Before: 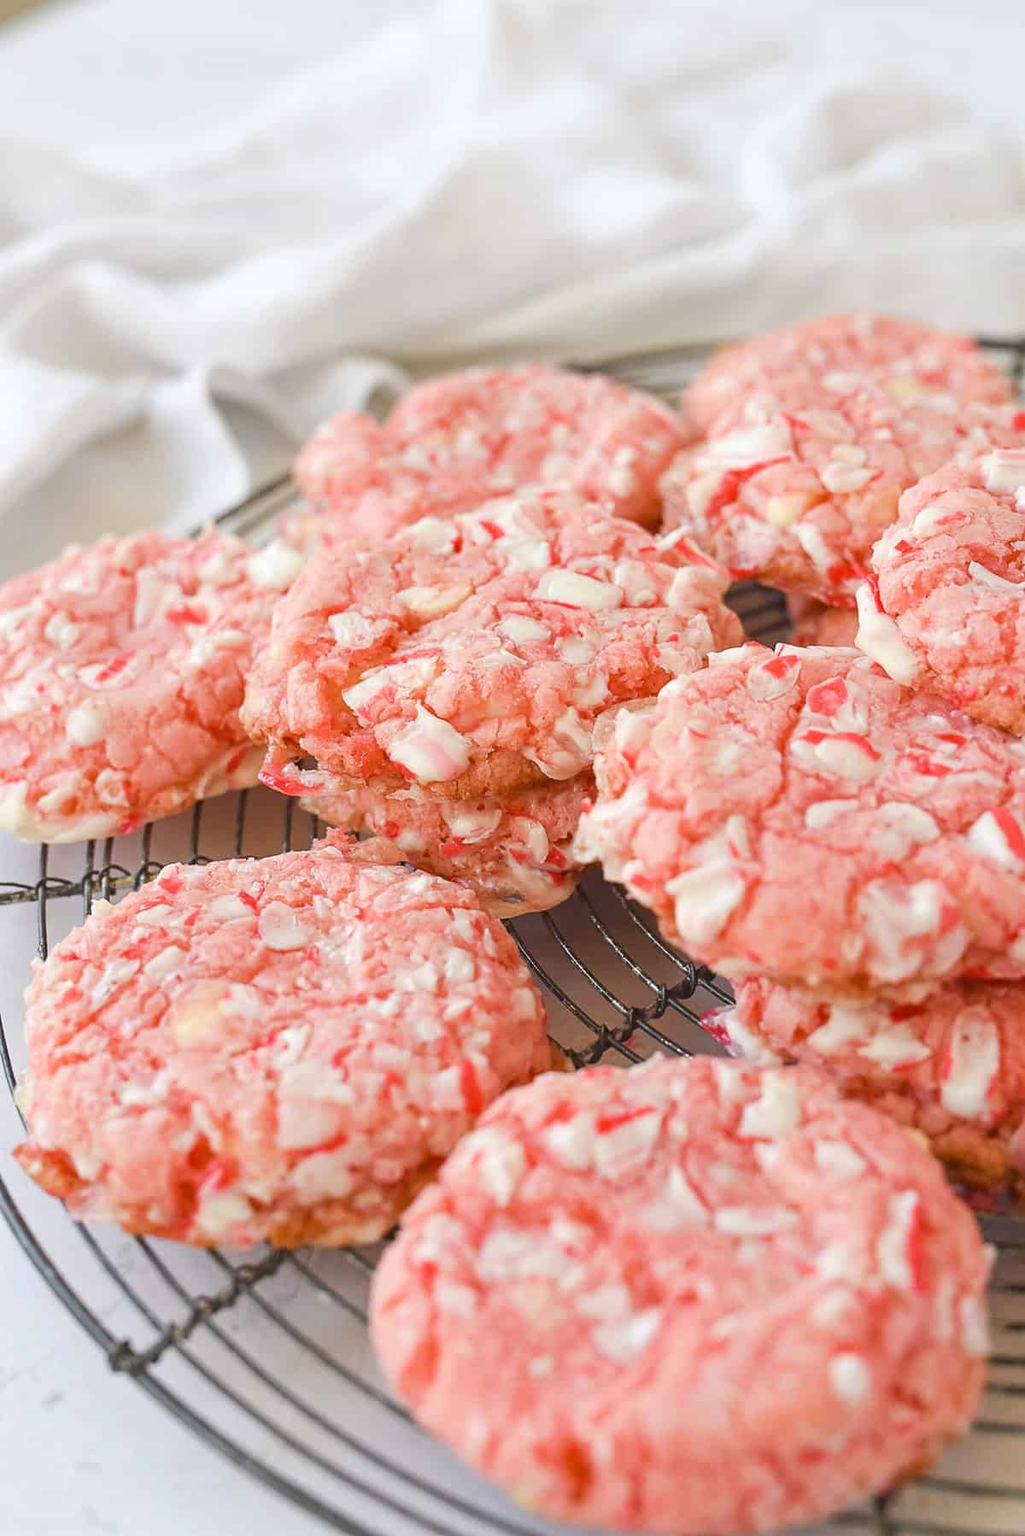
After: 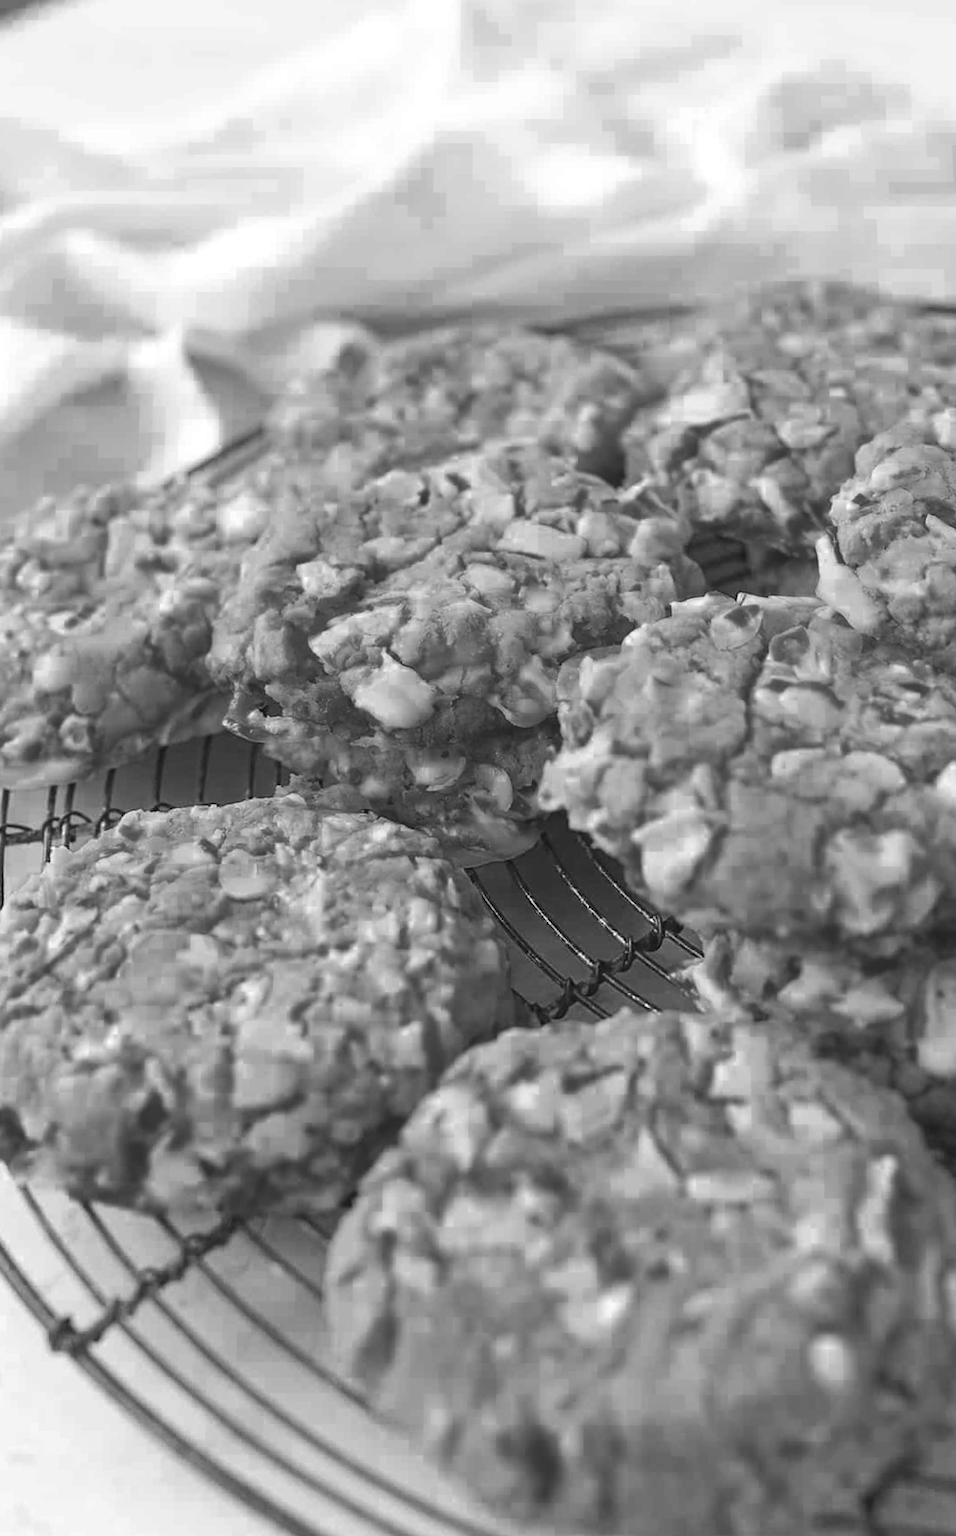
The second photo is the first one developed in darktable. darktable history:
color zones: curves: ch0 [(0.287, 0.048) (0.493, 0.484) (0.737, 0.816)]; ch1 [(0, 0) (0.143, 0) (0.286, 0) (0.429, 0) (0.571, 0) (0.714, 0) (0.857, 0)]
rotate and perspective: rotation 0.215°, lens shift (vertical) -0.139, crop left 0.069, crop right 0.939, crop top 0.002, crop bottom 0.996
